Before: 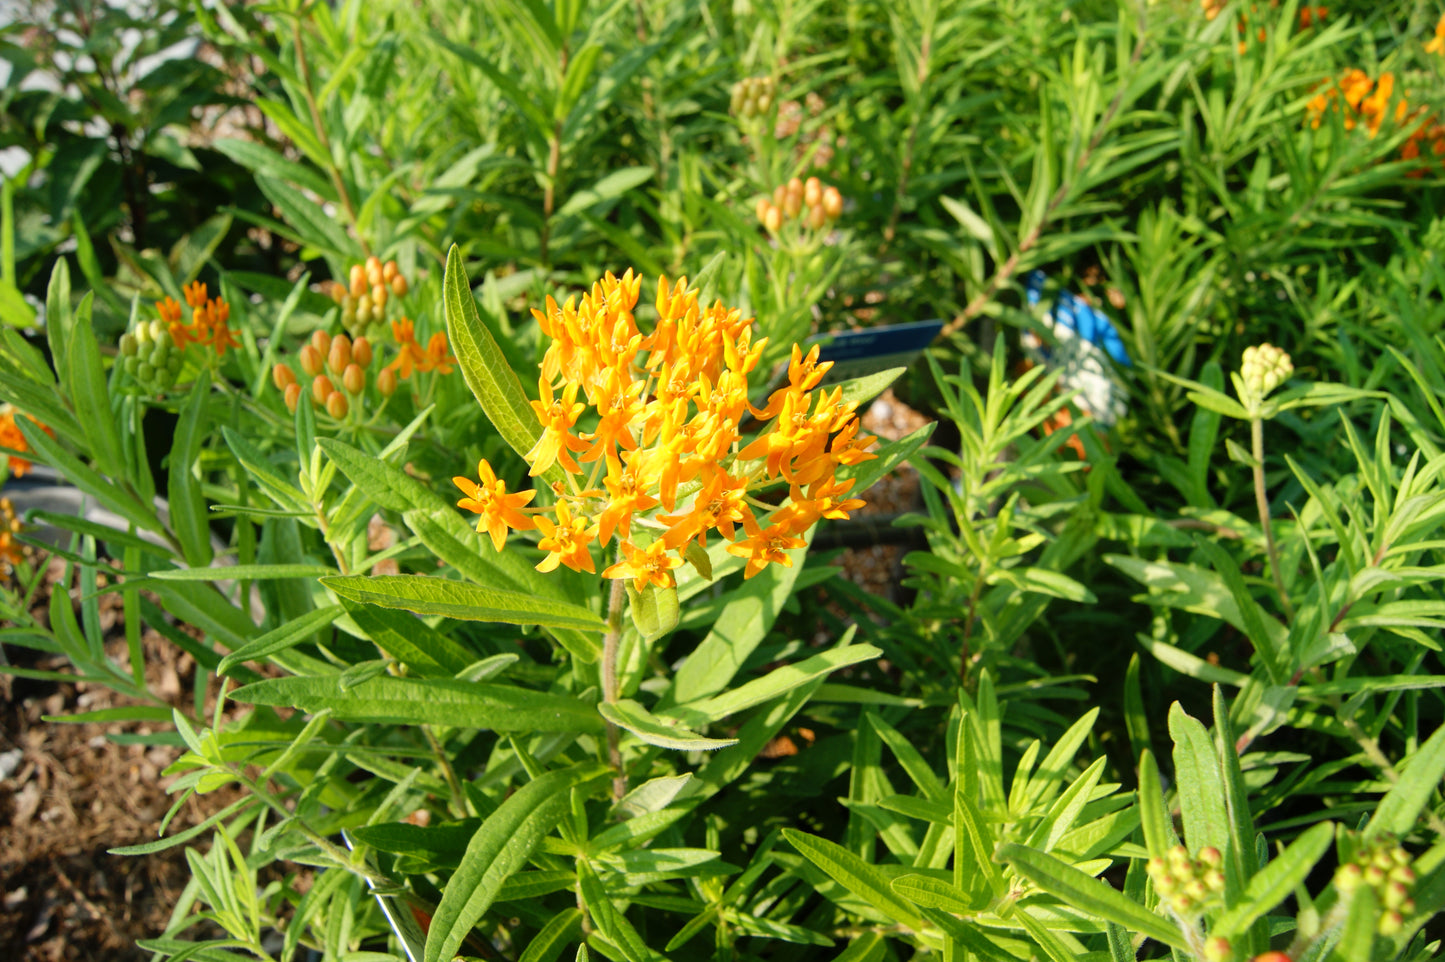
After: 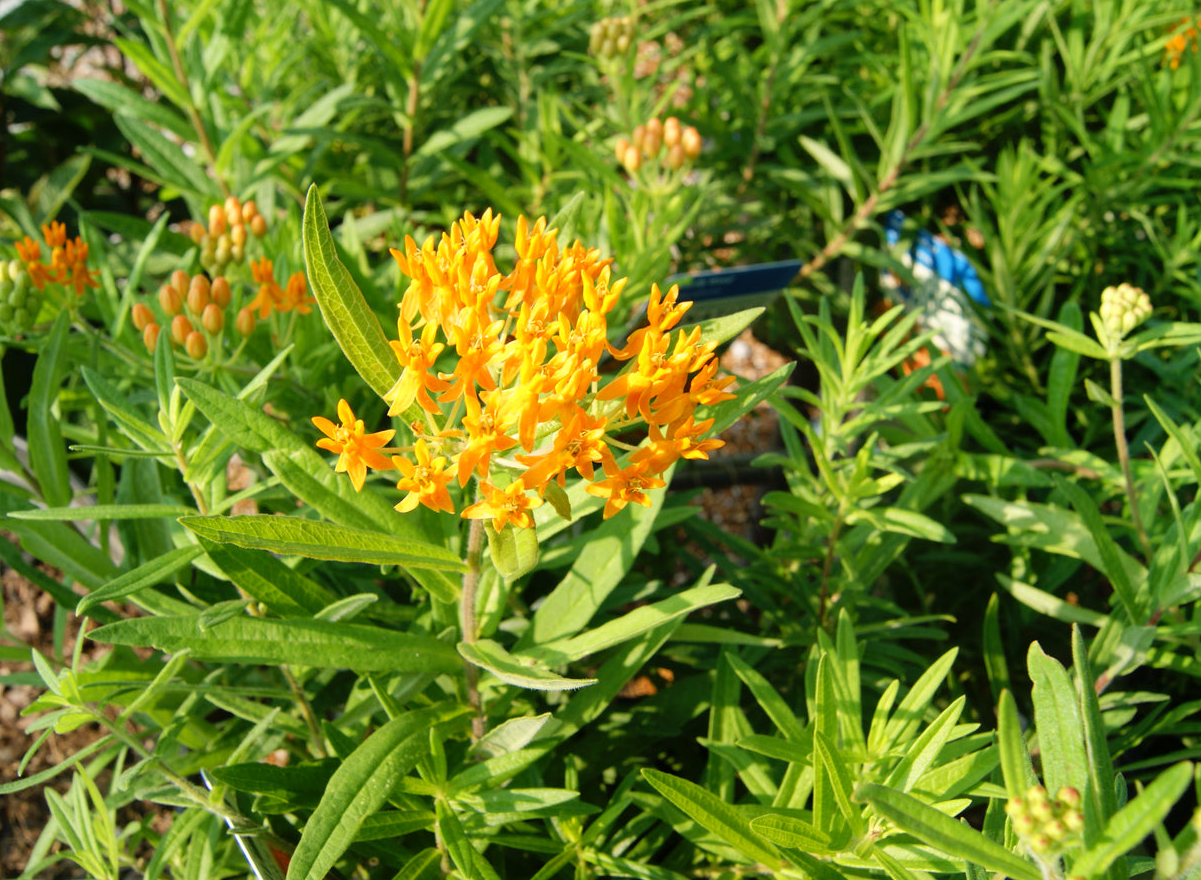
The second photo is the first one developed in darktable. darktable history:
crop: left 9.761%, top 6.323%, right 7.086%, bottom 2.102%
